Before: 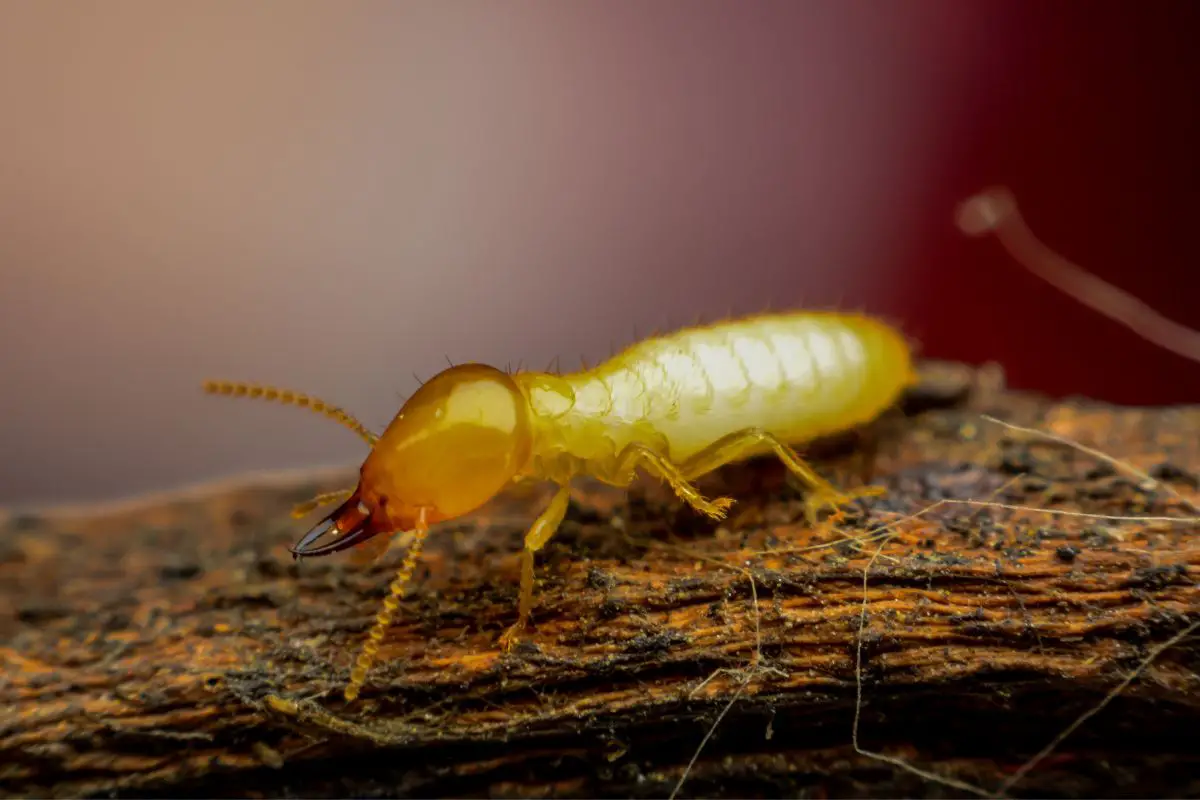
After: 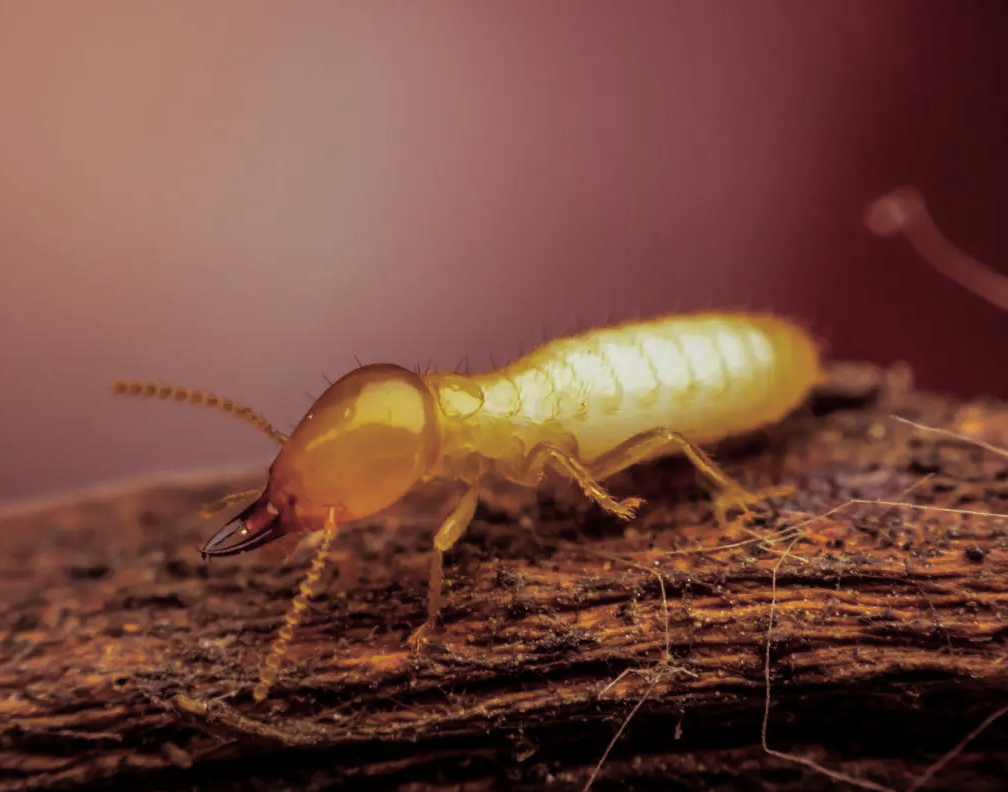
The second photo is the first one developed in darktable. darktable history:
shadows and highlights: shadows 25, highlights -25
split-toning: shadows › hue 360°
crop: left 7.598%, right 7.873%
